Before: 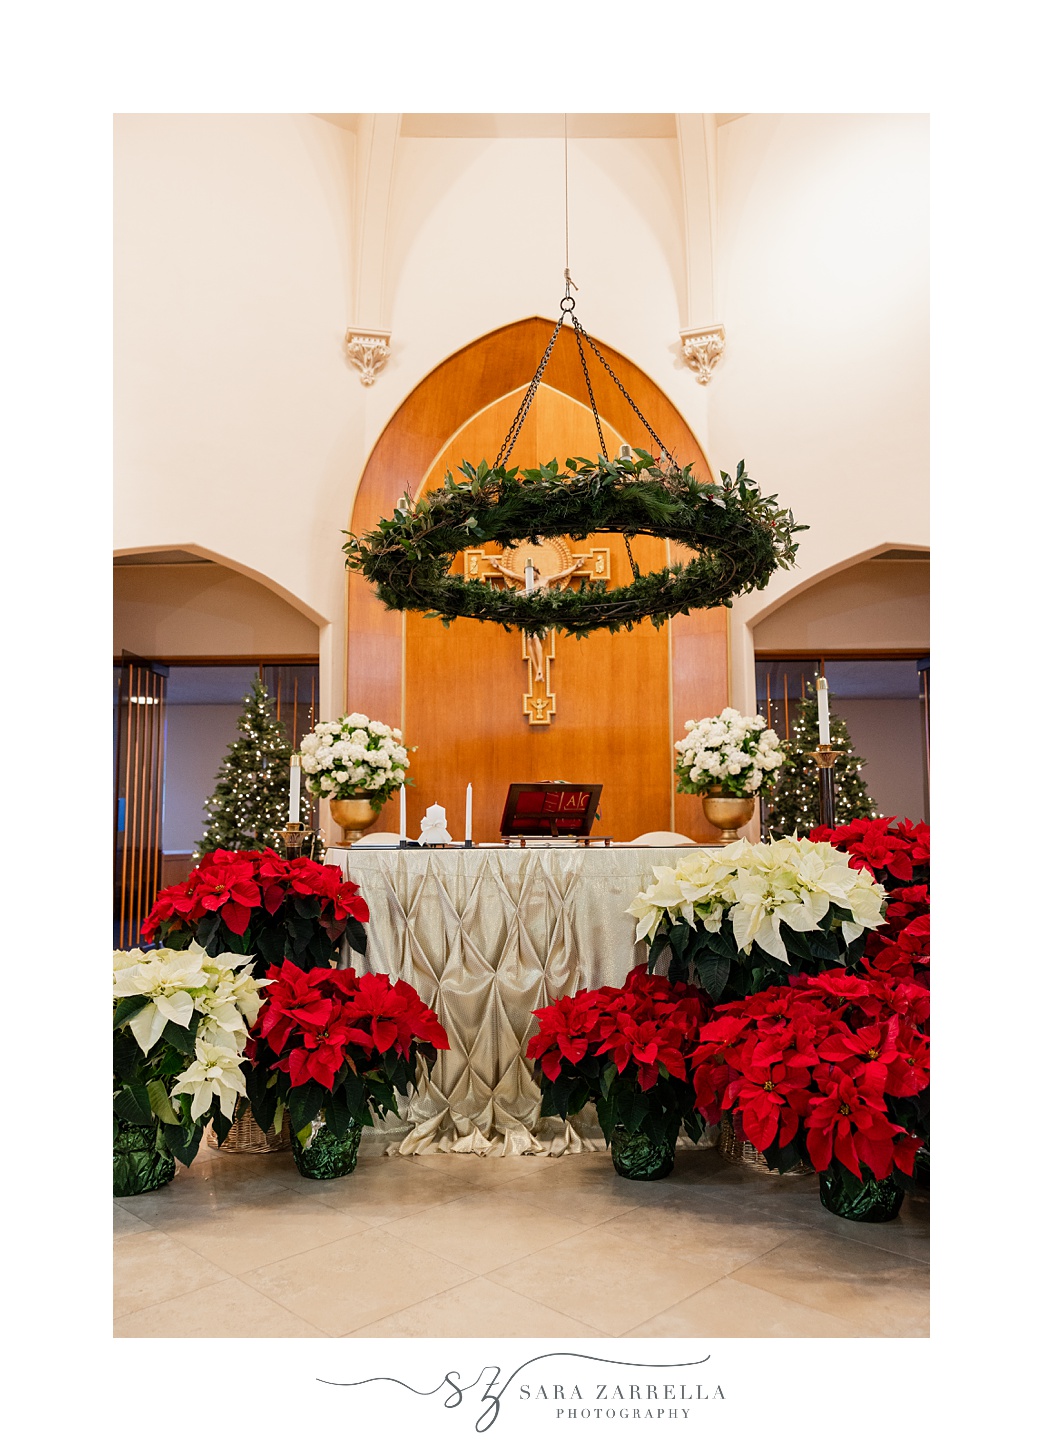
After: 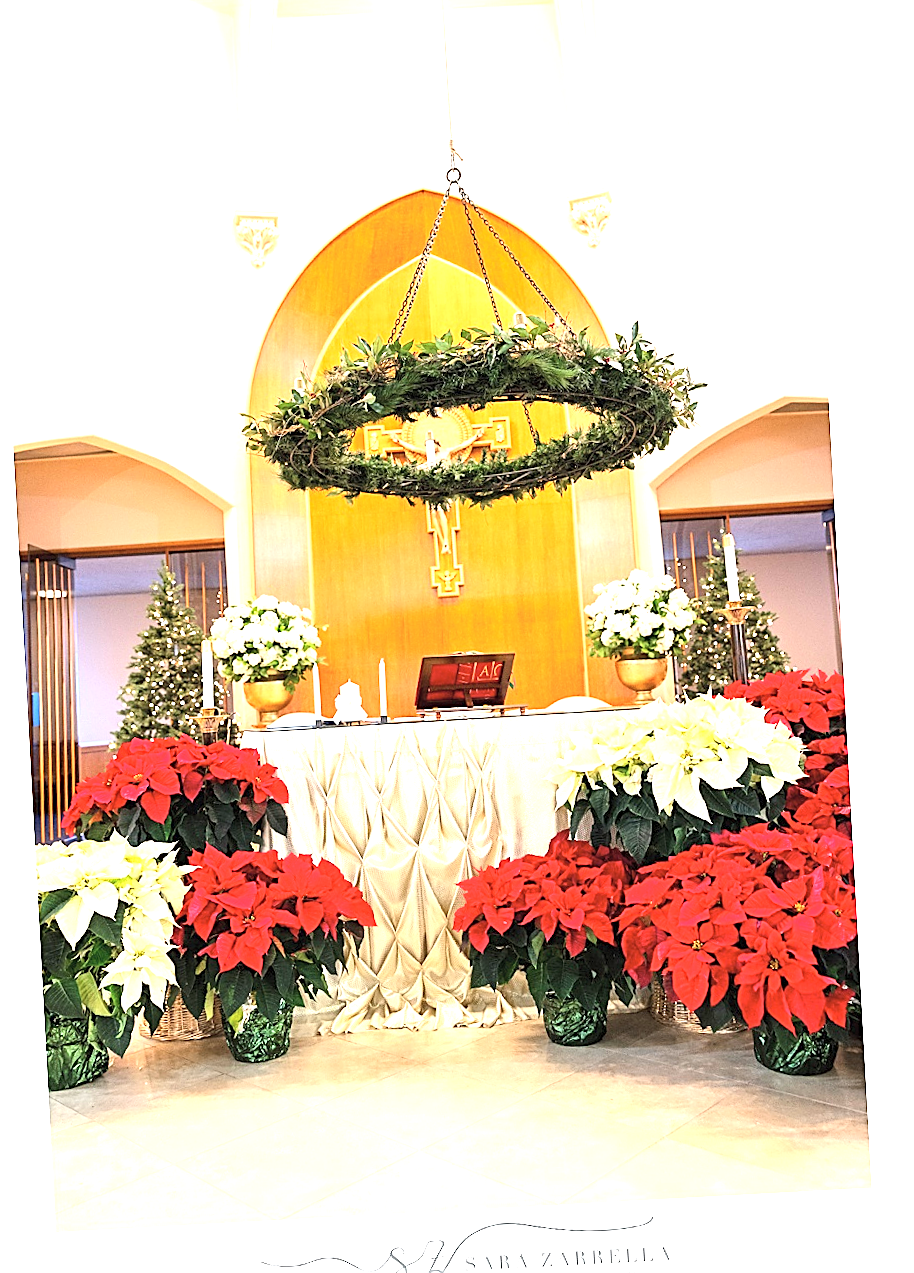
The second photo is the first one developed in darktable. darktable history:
contrast brightness saturation: contrast 0.138, brightness 0.226
sharpen: on, module defaults
exposure: black level correction 0, exposure 1.745 EV, compensate highlight preservation false
crop and rotate: angle 3.12°, left 5.758%, top 5.695%
